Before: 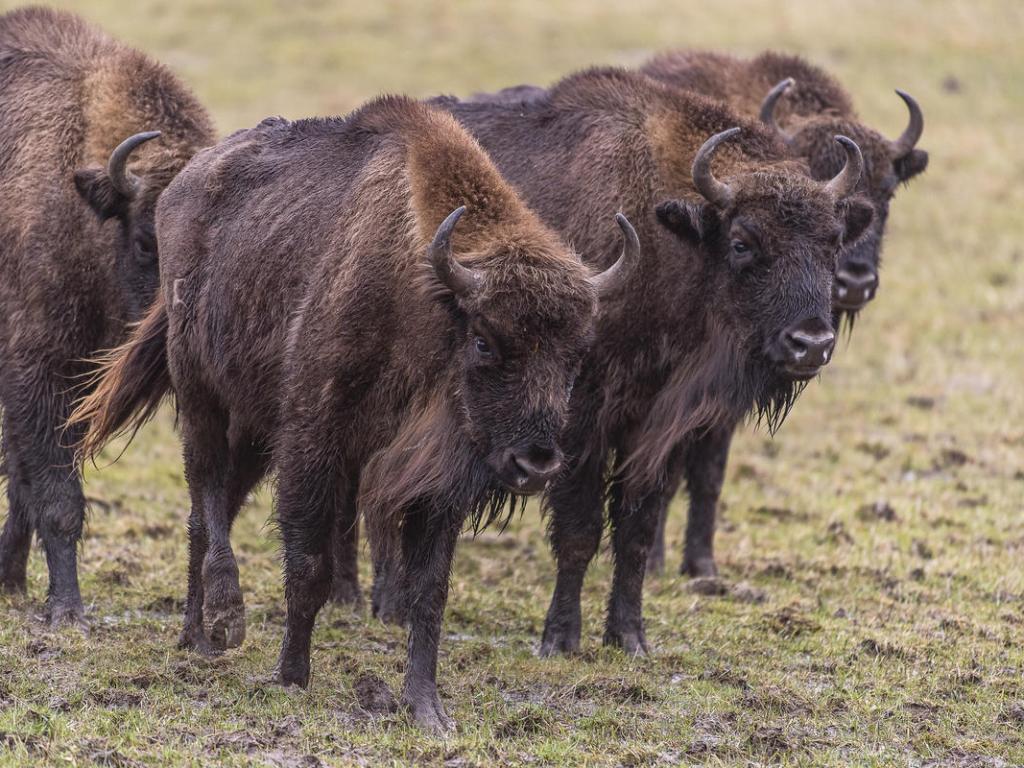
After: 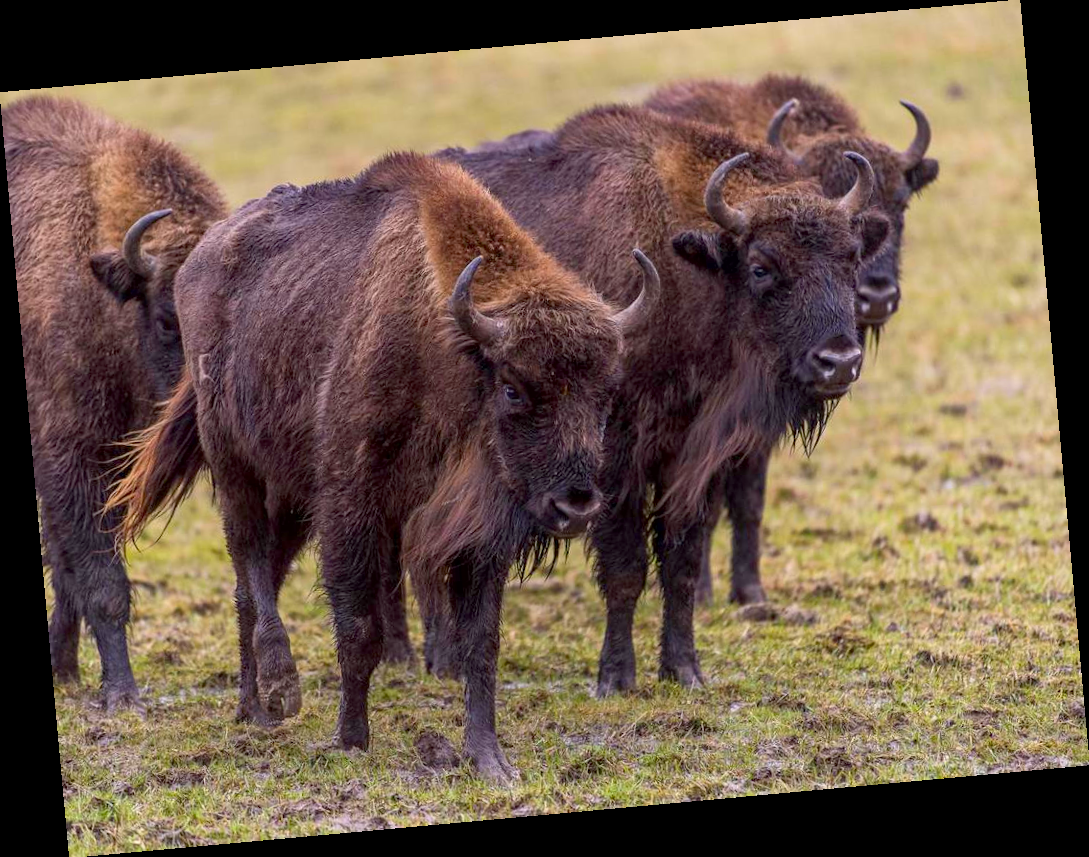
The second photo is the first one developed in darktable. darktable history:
exposure: black level correction 0.009, exposure 0.014 EV, compensate highlight preservation false
rotate and perspective: rotation -5.2°, automatic cropping off
contrast brightness saturation: saturation 0.5
